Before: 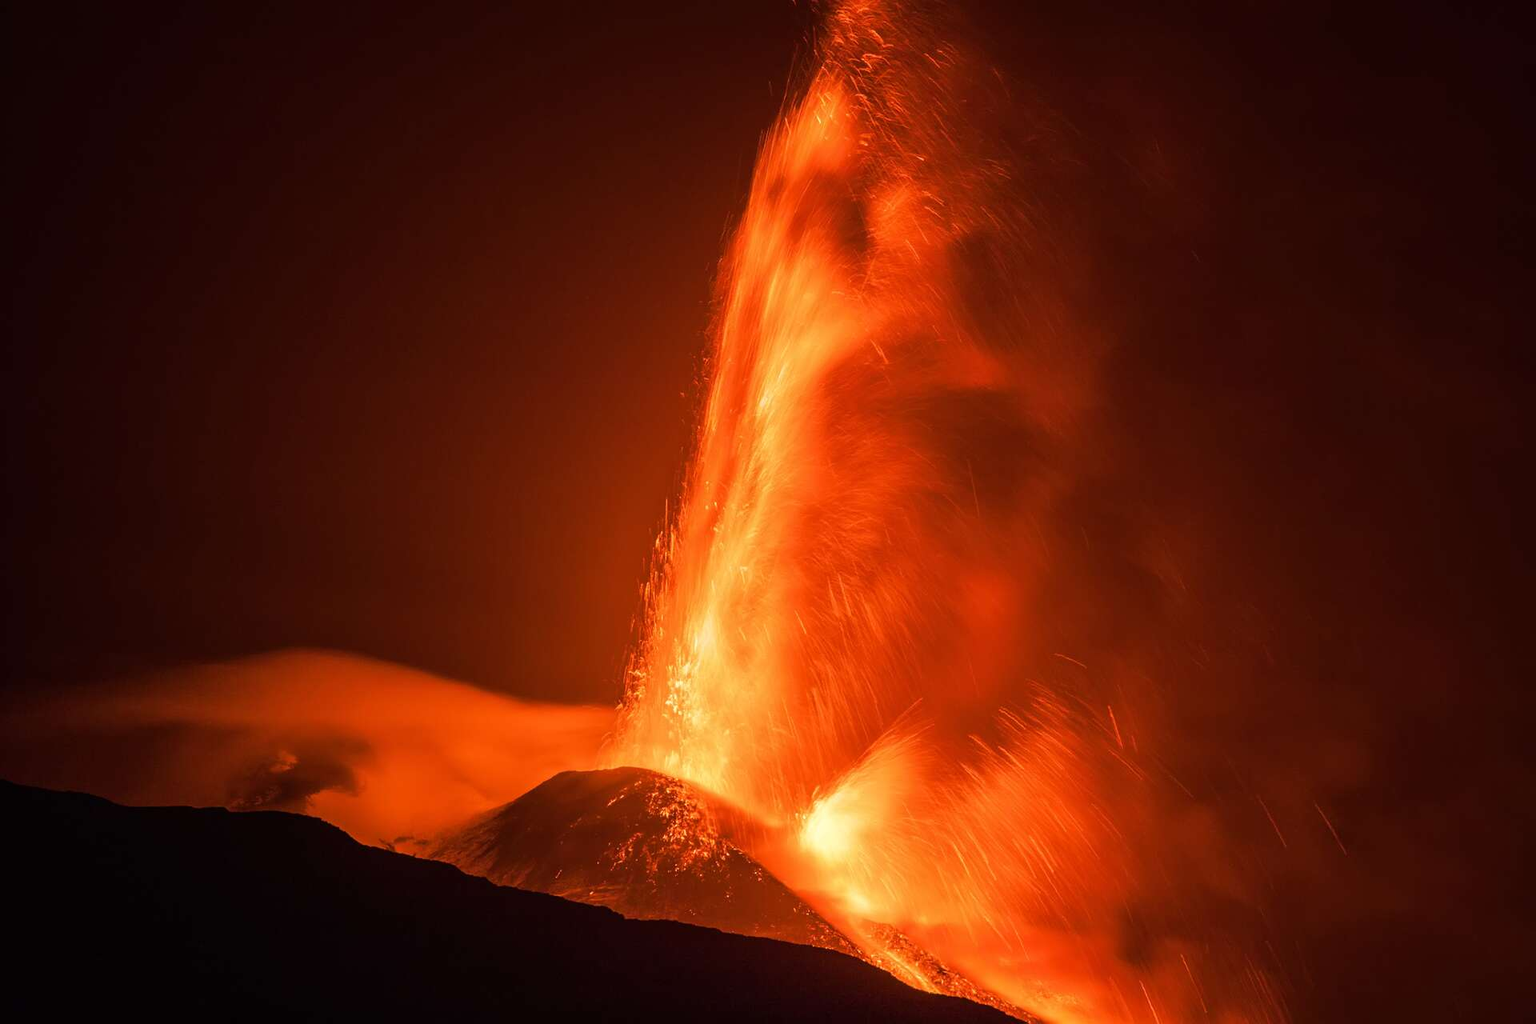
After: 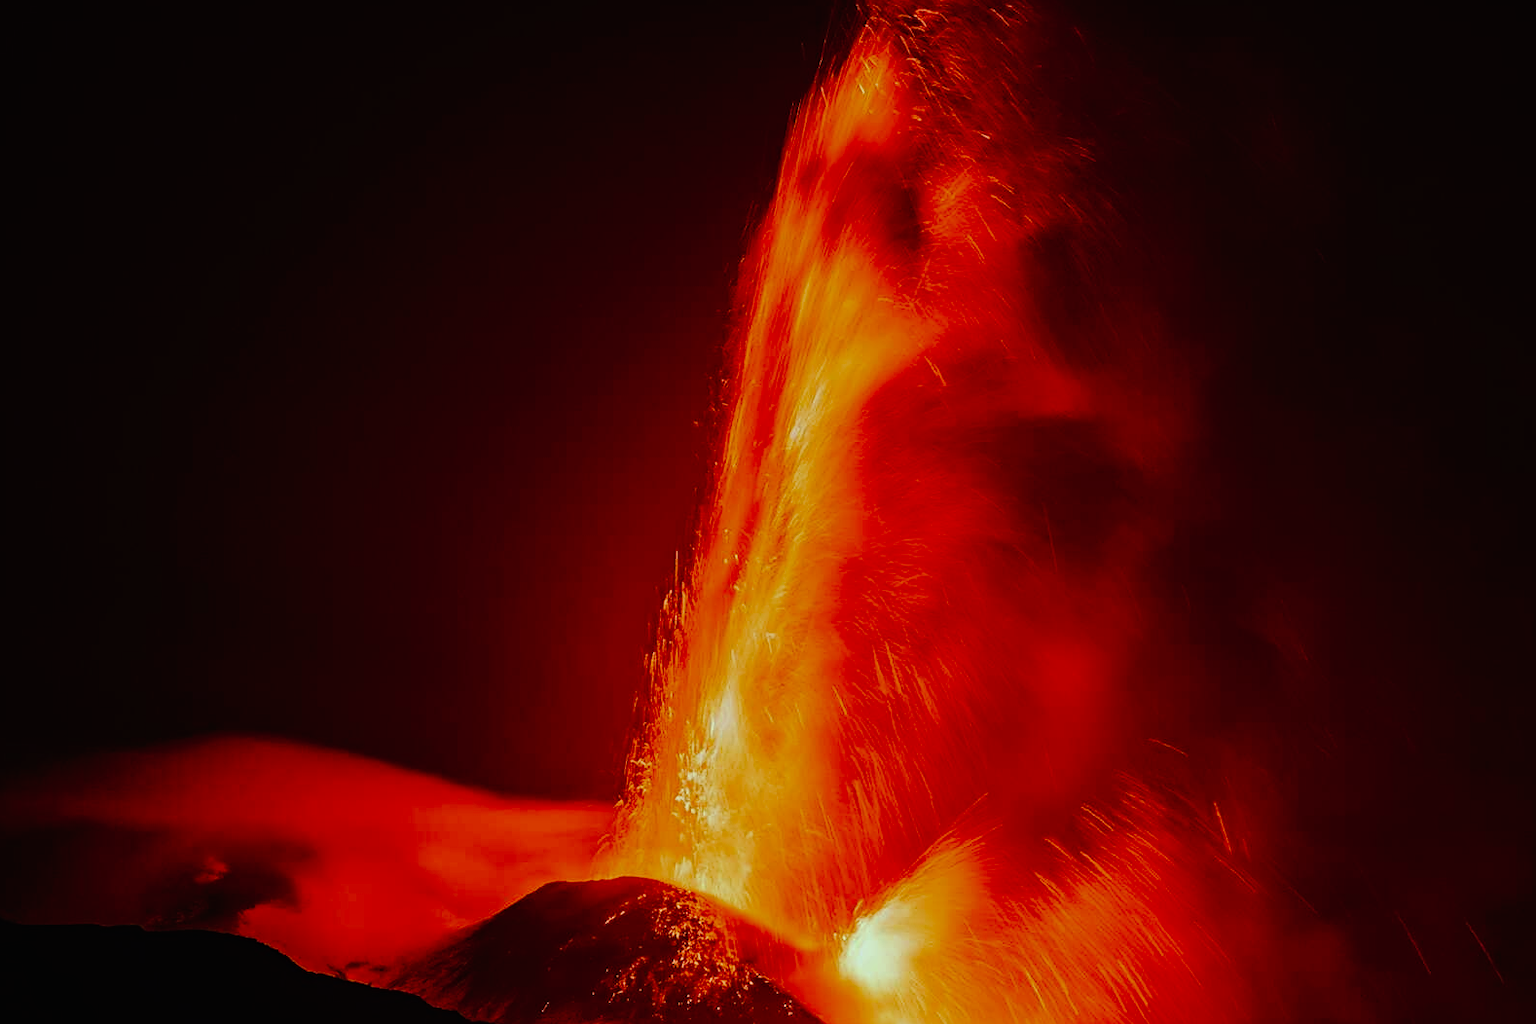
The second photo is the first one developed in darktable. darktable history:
crop and rotate: left 7.196%, top 4.574%, right 10.605%, bottom 13.178%
exposure: black level correction -0.016, exposure -1.018 EV, compensate highlight preservation false
haze removal: strength 0.4, distance 0.22, compatibility mode true, adaptive false
tone curve: curves: ch0 [(0, 0) (0.003, 0) (0.011, 0.001) (0.025, 0.001) (0.044, 0.002) (0.069, 0.007) (0.1, 0.015) (0.136, 0.027) (0.177, 0.066) (0.224, 0.122) (0.277, 0.219) (0.335, 0.327) (0.399, 0.432) (0.468, 0.527) (0.543, 0.615) (0.623, 0.695) (0.709, 0.777) (0.801, 0.874) (0.898, 0.973) (1, 1)], preserve colors none
sharpen: on, module defaults
